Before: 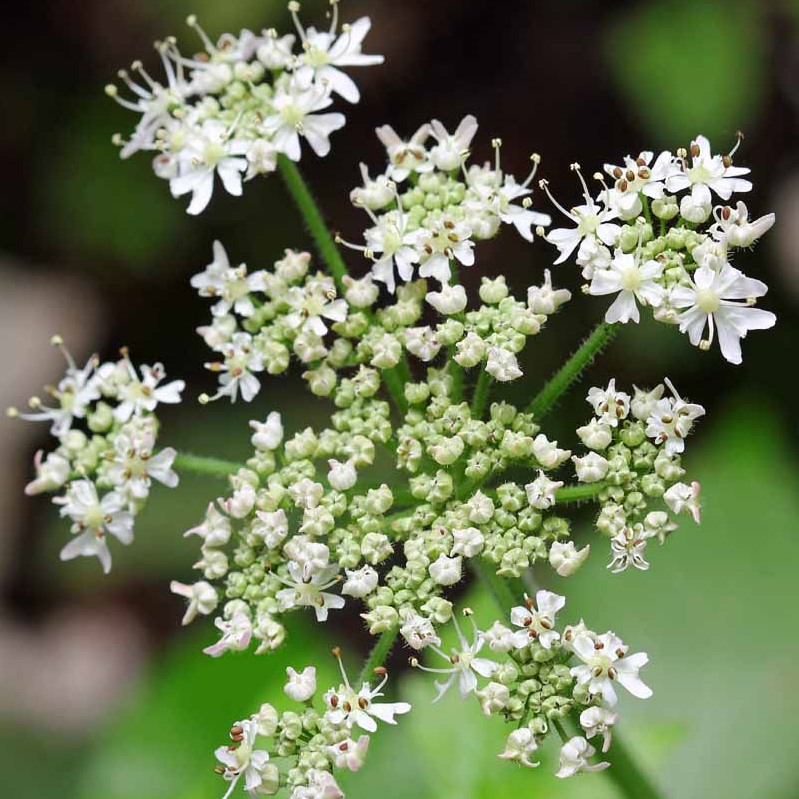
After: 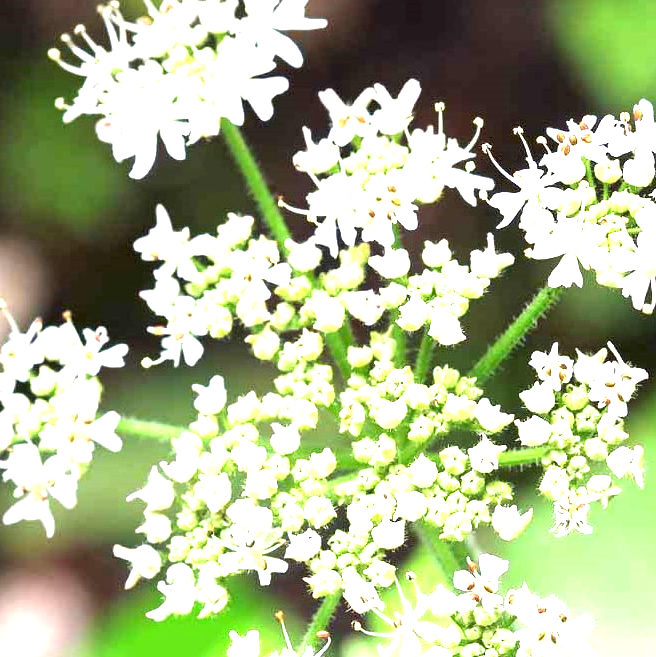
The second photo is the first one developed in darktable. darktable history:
crop and rotate: left 7.196%, top 4.574%, right 10.605%, bottom 13.178%
exposure: black level correction 0, exposure 2 EV, compensate highlight preservation false
